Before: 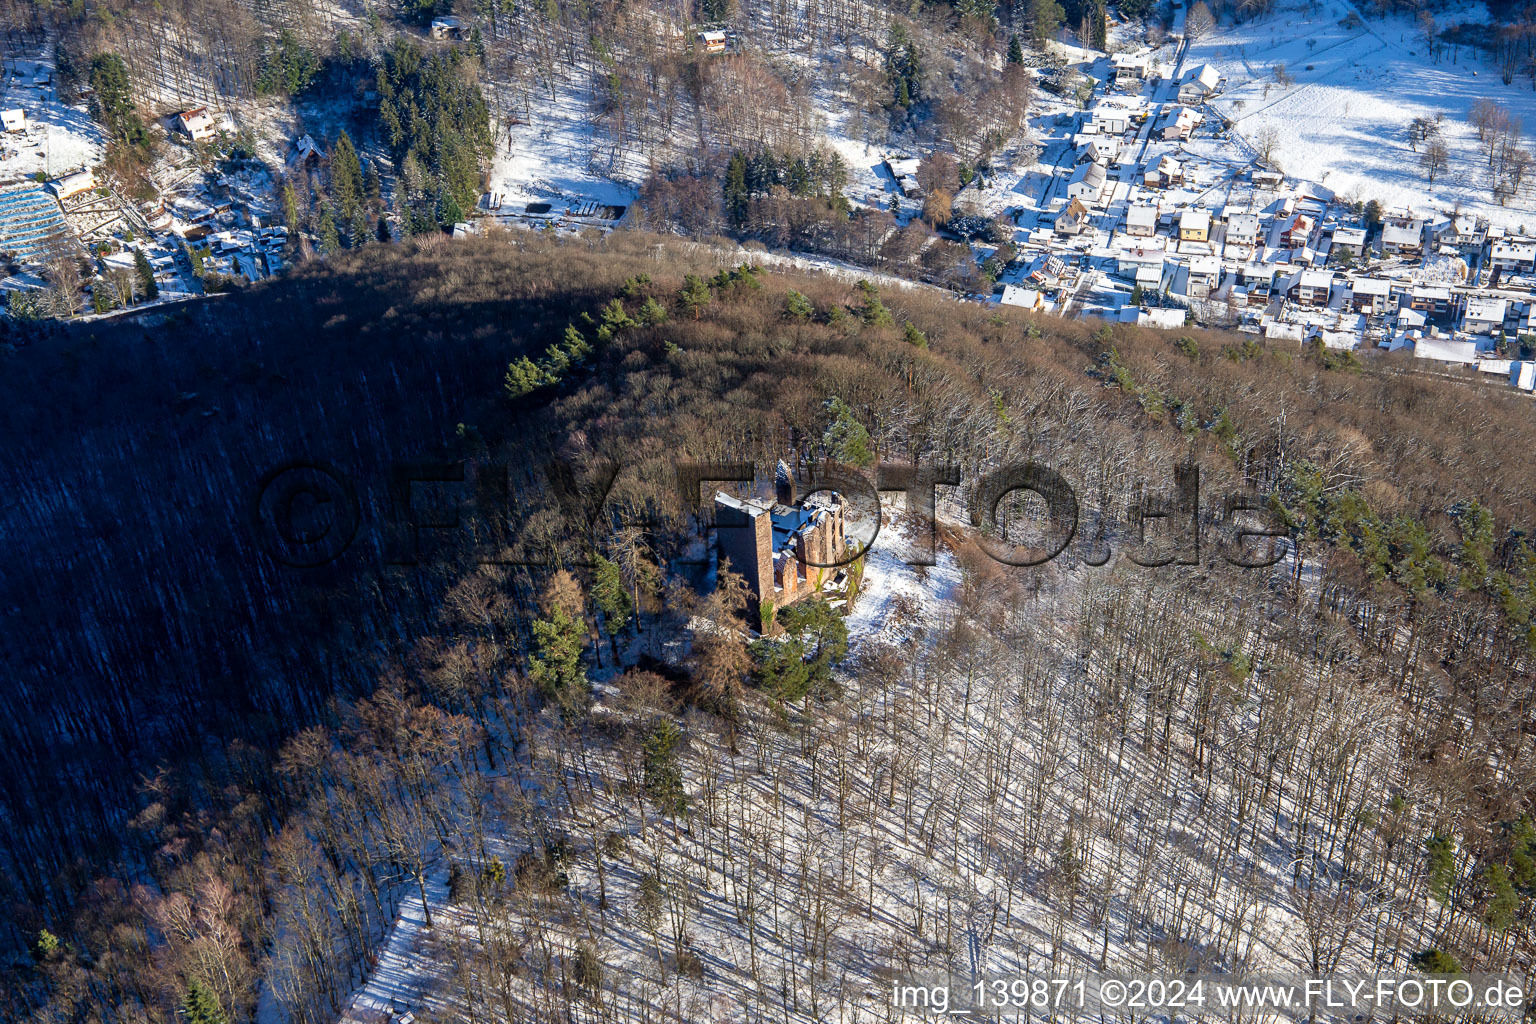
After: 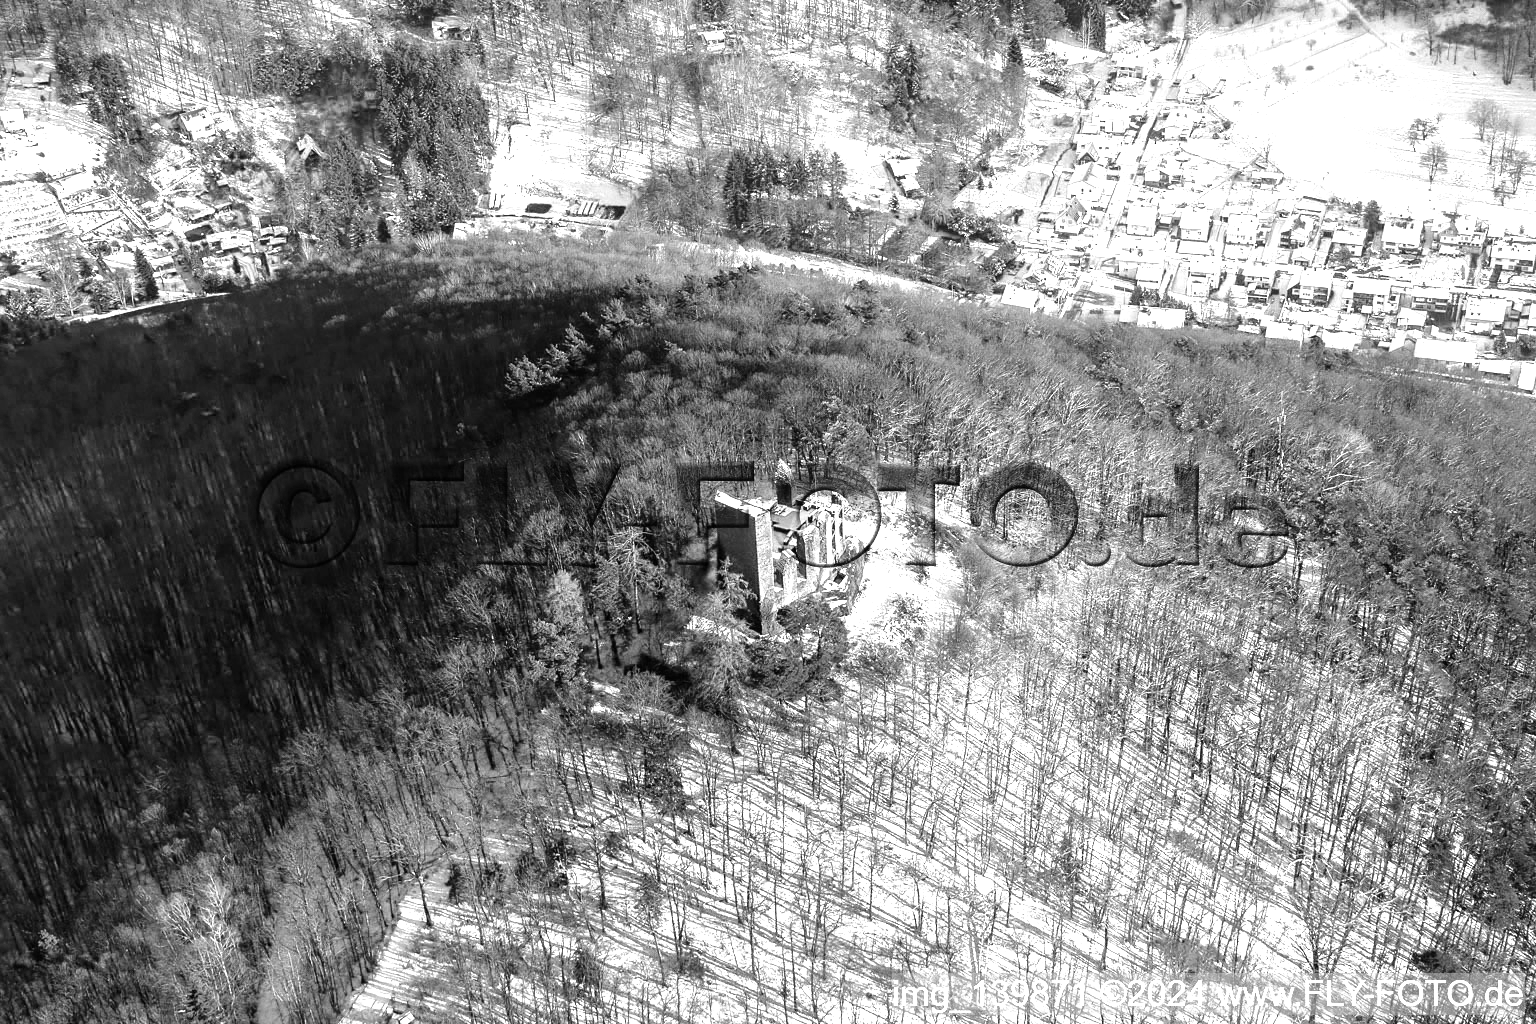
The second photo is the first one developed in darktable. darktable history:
tone equalizer: -8 EV -0.759 EV, -7 EV -0.717 EV, -6 EV -0.566 EV, -5 EV -0.379 EV, -3 EV 0.395 EV, -2 EV 0.6 EV, -1 EV 0.676 EV, +0 EV 0.723 EV
color calibration: output gray [0.246, 0.254, 0.501, 0], illuminant as shot in camera, x 0.463, y 0.42, temperature 2680.33 K
